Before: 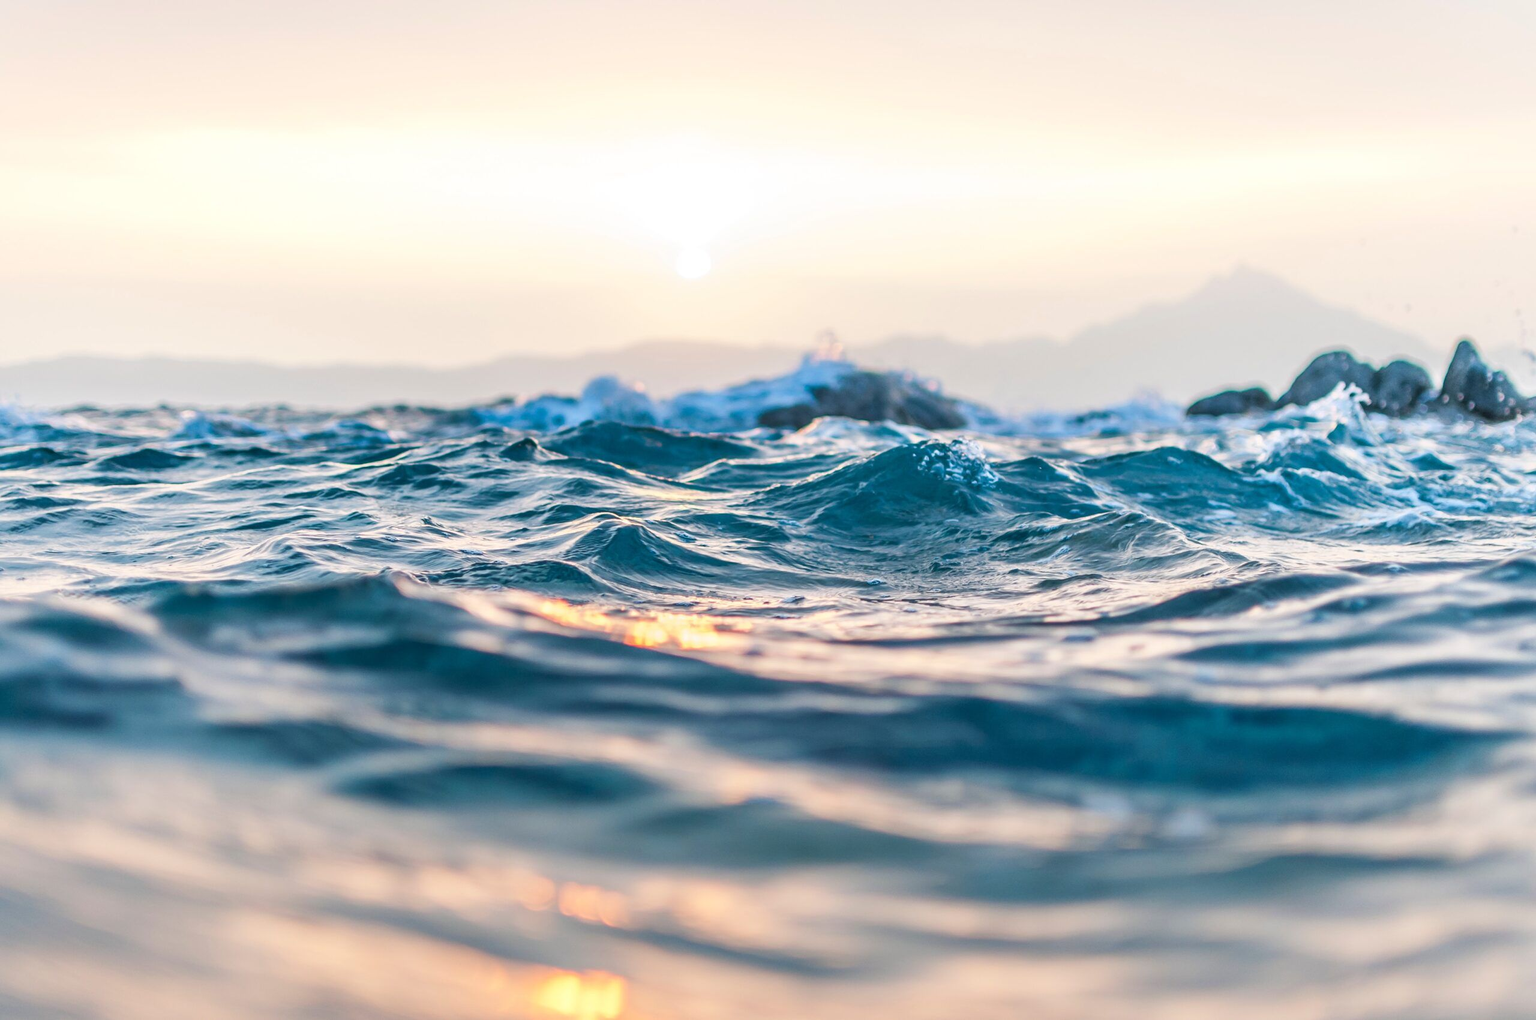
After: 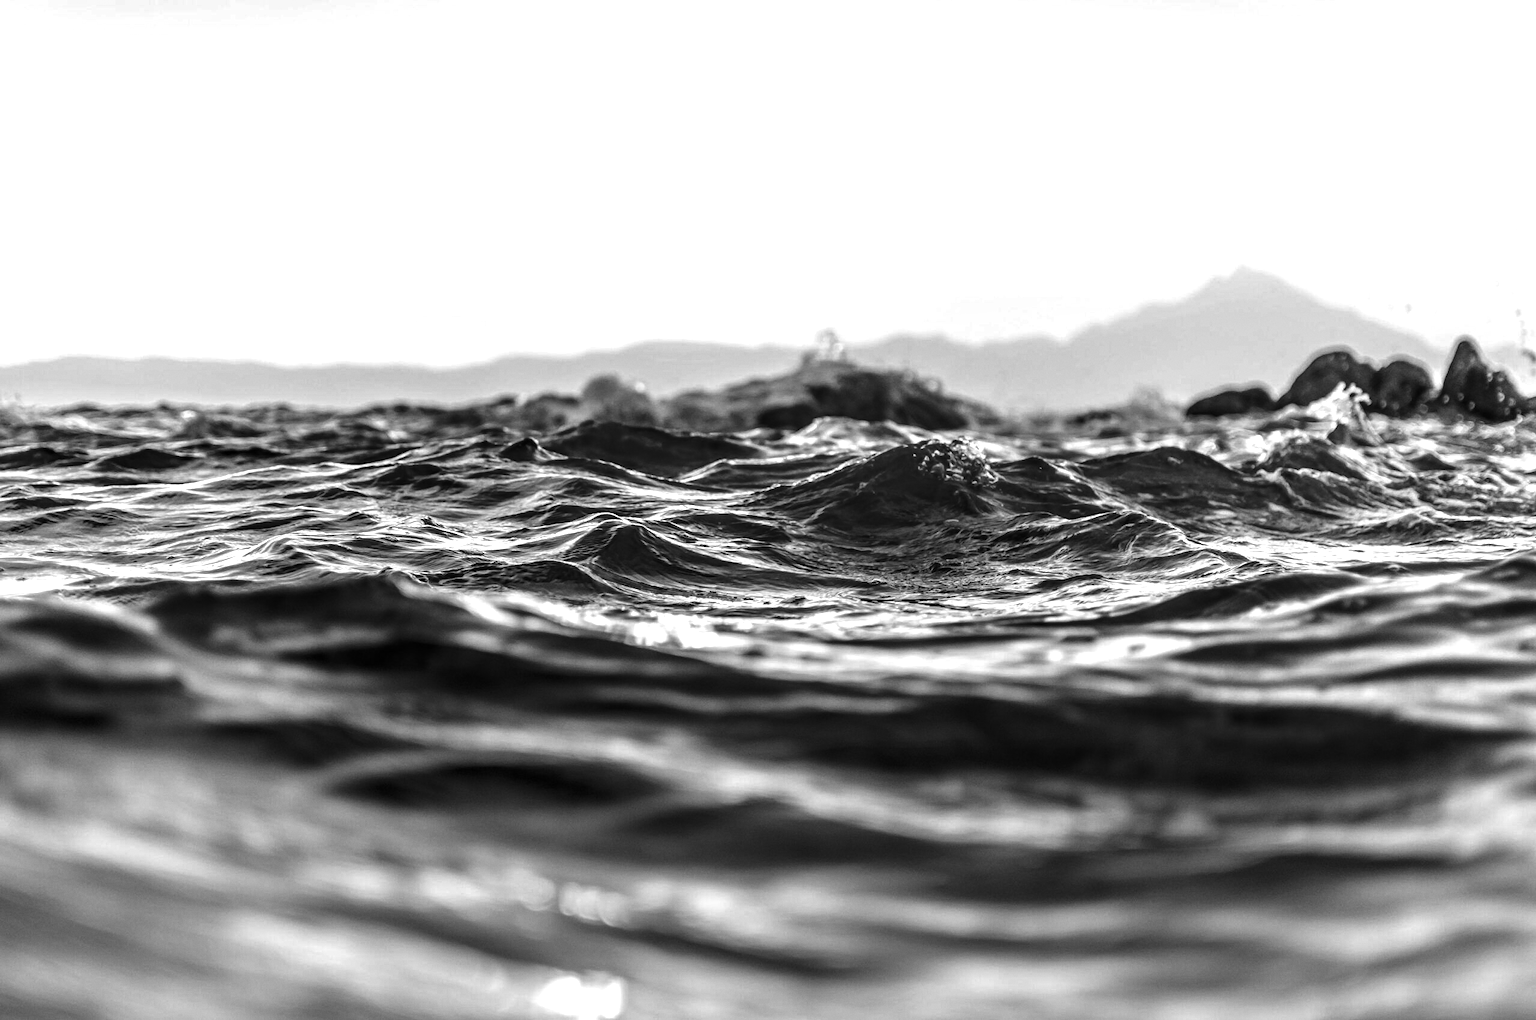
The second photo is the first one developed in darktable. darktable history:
local contrast: detail 130%
grain: coarseness 0.09 ISO, strength 10%
contrast brightness saturation: contrast -0.03, brightness -0.59, saturation -1
tone equalizer: -8 EV -0.417 EV, -7 EV -0.389 EV, -6 EV -0.333 EV, -5 EV -0.222 EV, -3 EV 0.222 EV, -2 EV 0.333 EV, -1 EV 0.389 EV, +0 EV 0.417 EV, edges refinement/feathering 500, mask exposure compensation -1.57 EV, preserve details no
